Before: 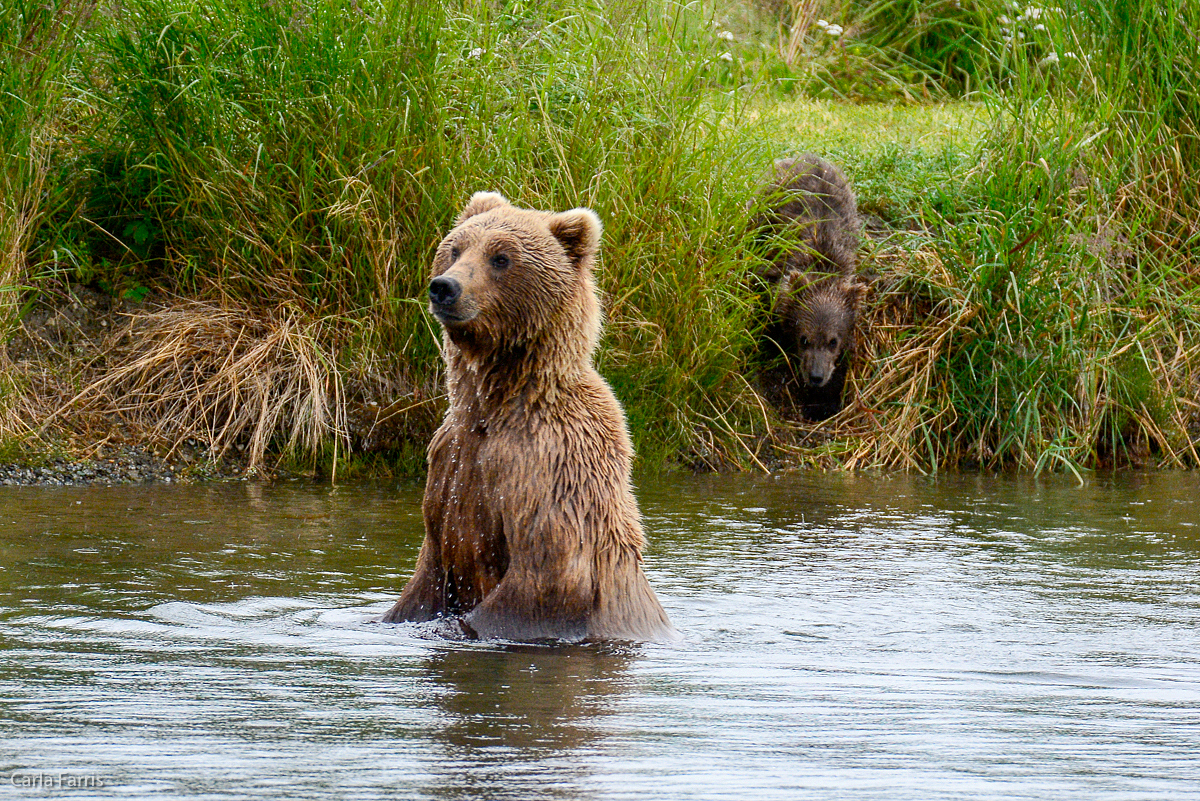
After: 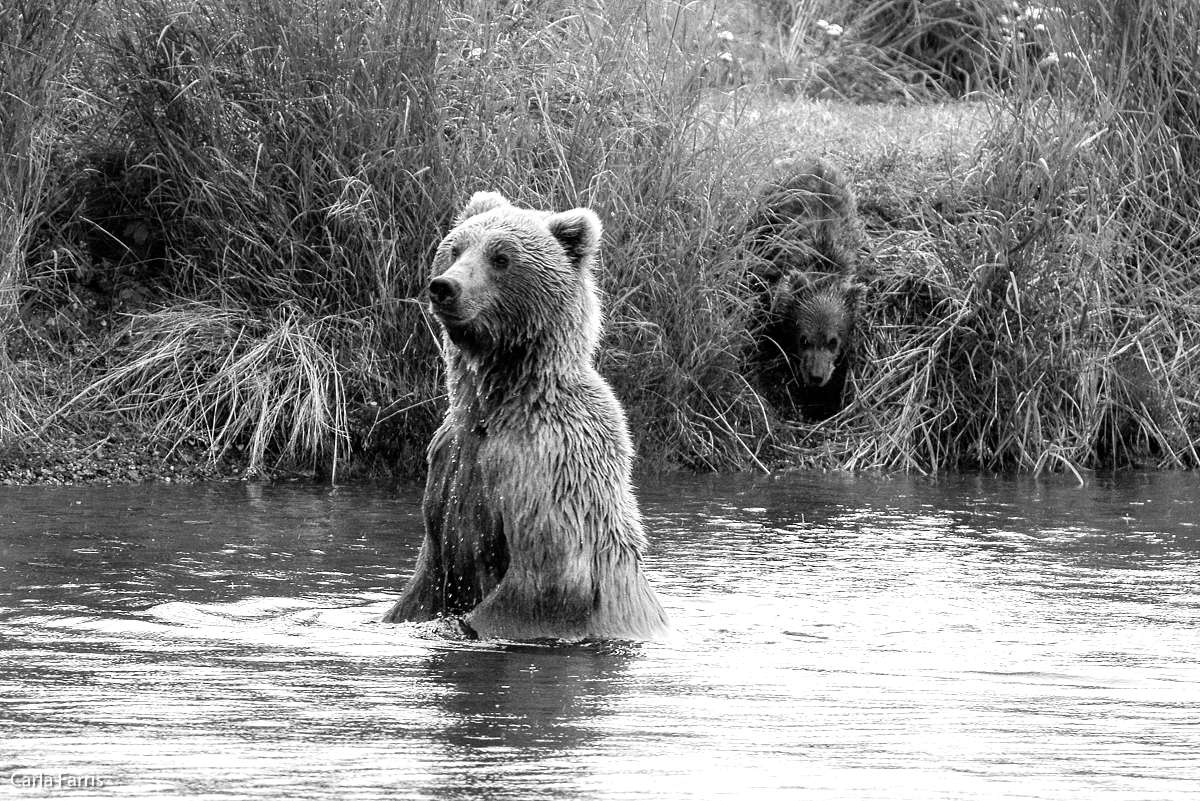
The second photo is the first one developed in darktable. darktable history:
tone equalizer: -8 EV -0.761 EV, -7 EV -0.673 EV, -6 EV -0.573 EV, -5 EV -0.406 EV, -3 EV 0.369 EV, -2 EV 0.6 EV, -1 EV 0.691 EV, +0 EV 0.772 EV
color calibration: output gray [0.267, 0.423, 0.267, 0], illuminant same as pipeline (D50), adaptation XYZ, x 0.346, y 0.357, temperature 5022.43 K
